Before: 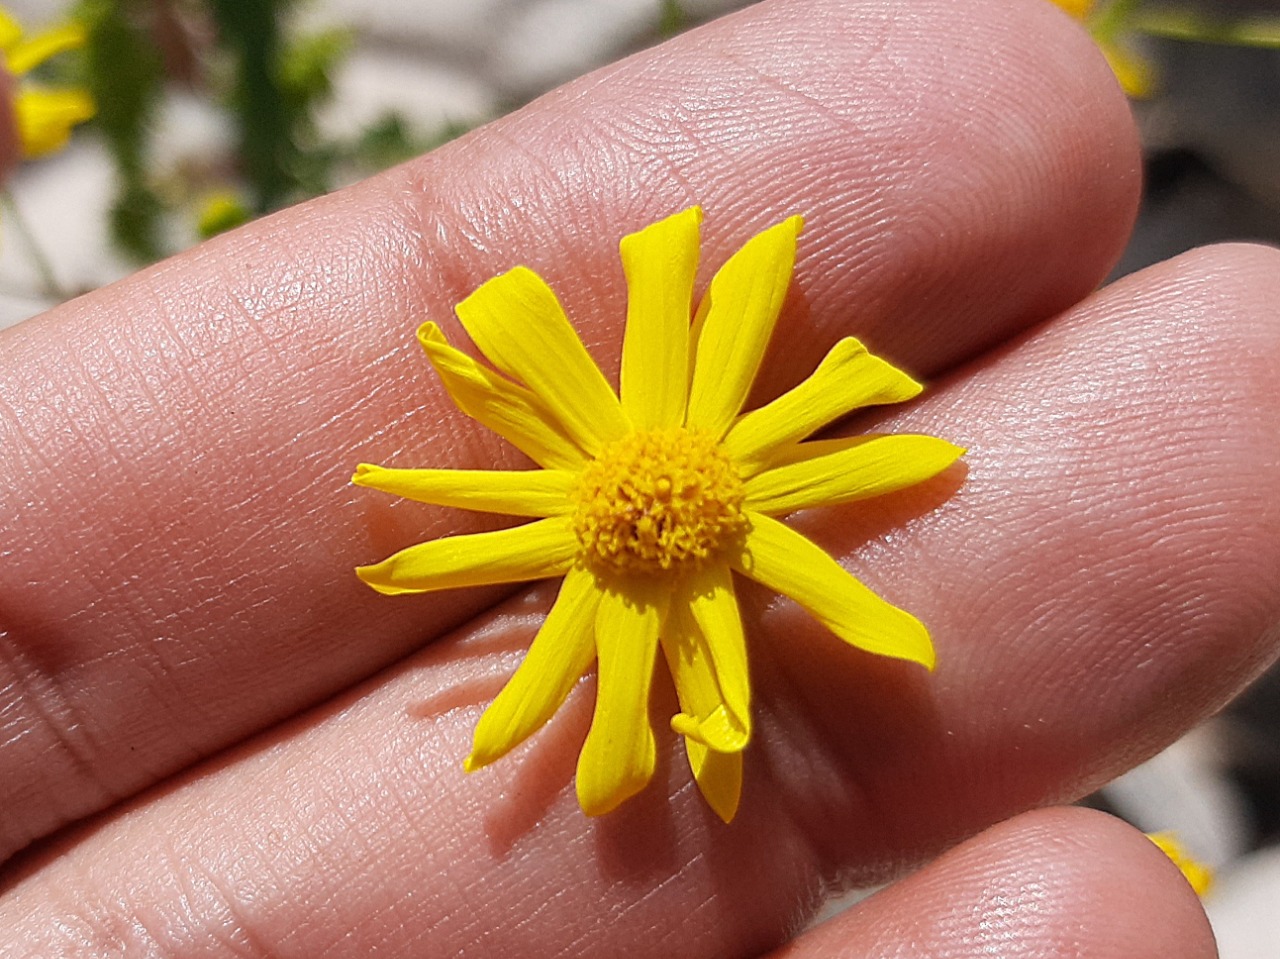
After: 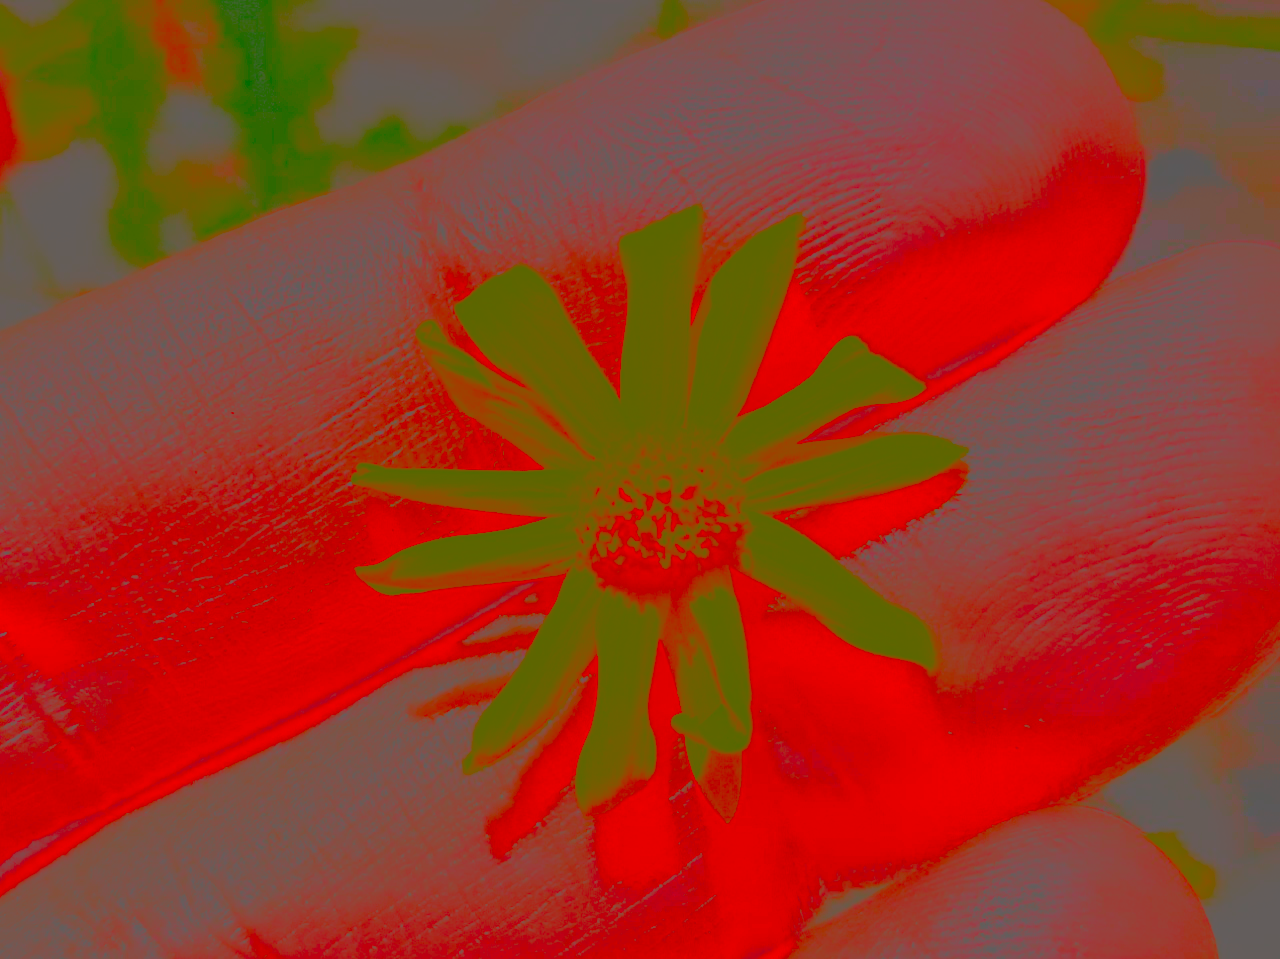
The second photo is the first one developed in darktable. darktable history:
tone equalizer: -7 EV 0.163 EV, -6 EV 0.622 EV, -5 EV 1.12 EV, -4 EV 1.34 EV, -3 EV 1.17 EV, -2 EV 0.6 EV, -1 EV 0.161 EV
contrast brightness saturation: contrast -0.977, brightness -0.178, saturation 0.742
base curve: curves: ch0 [(0, 0) (0.036, 0.025) (0.121, 0.166) (0.206, 0.329) (0.605, 0.79) (1, 1)], preserve colors none
